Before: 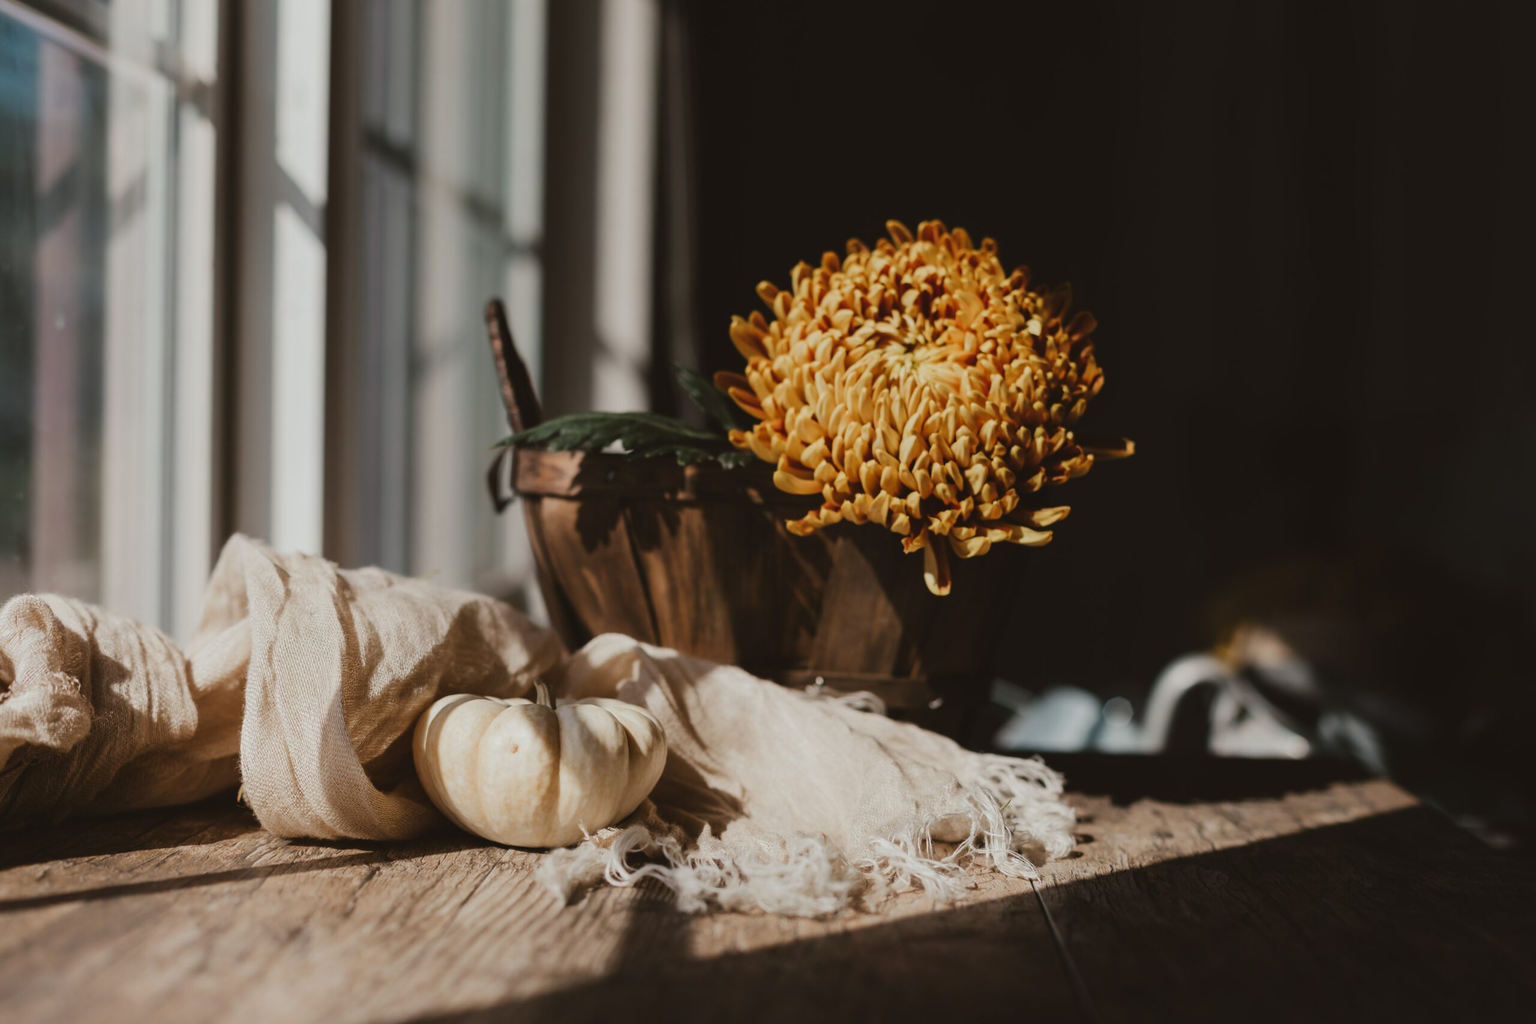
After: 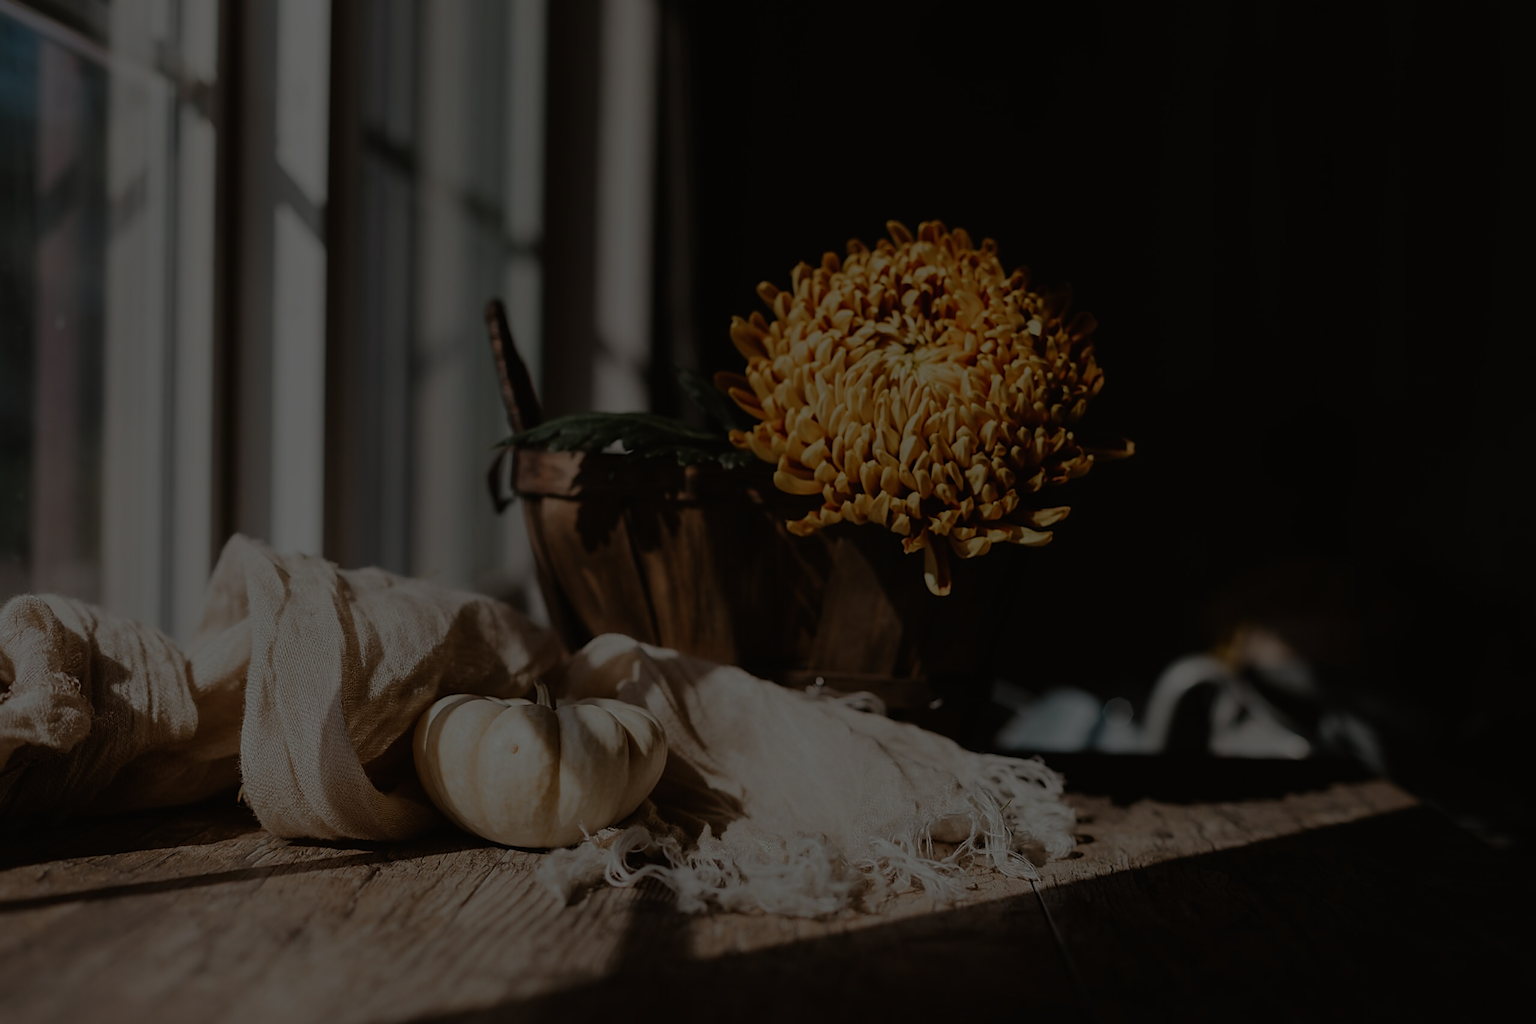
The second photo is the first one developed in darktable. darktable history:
sharpen: on, module defaults
exposure: exposure -2.446 EV, compensate highlight preservation false
